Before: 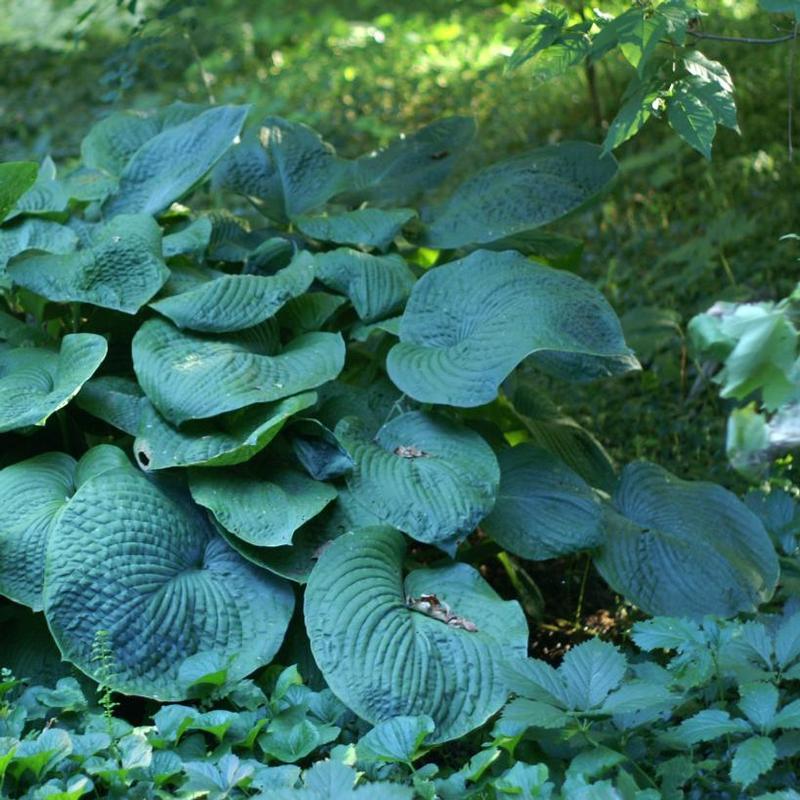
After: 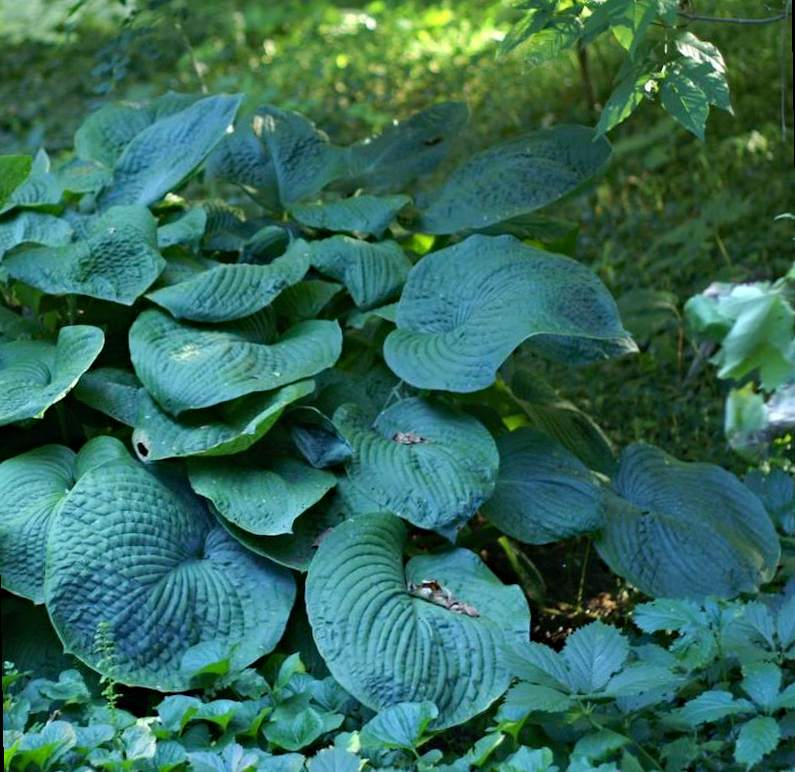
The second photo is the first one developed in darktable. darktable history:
rotate and perspective: rotation -1°, crop left 0.011, crop right 0.989, crop top 0.025, crop bottom 0.975
haze removal: compatibility mode true, adaptive false
